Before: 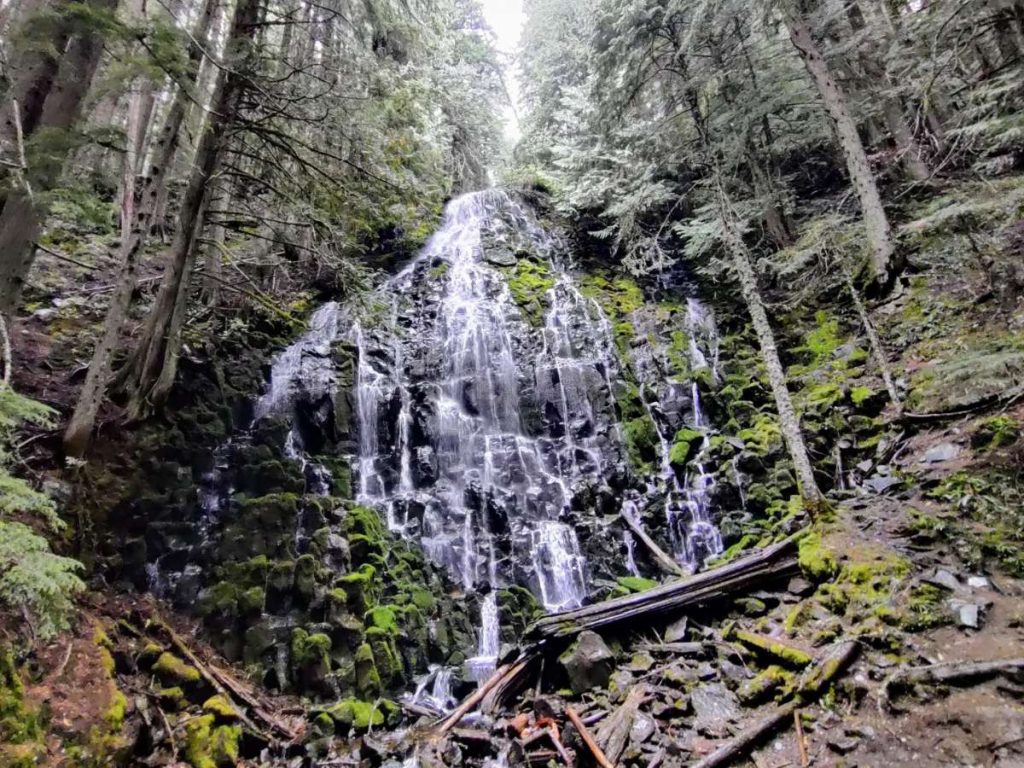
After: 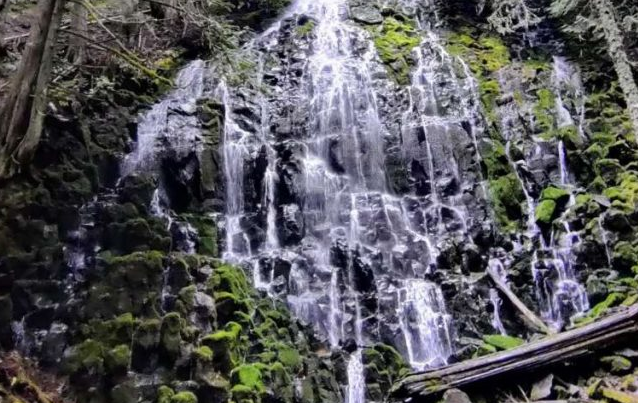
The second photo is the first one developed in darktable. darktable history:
crop: left 13.177%, top 31.525%, right 24.454%, bottom 15.981%
